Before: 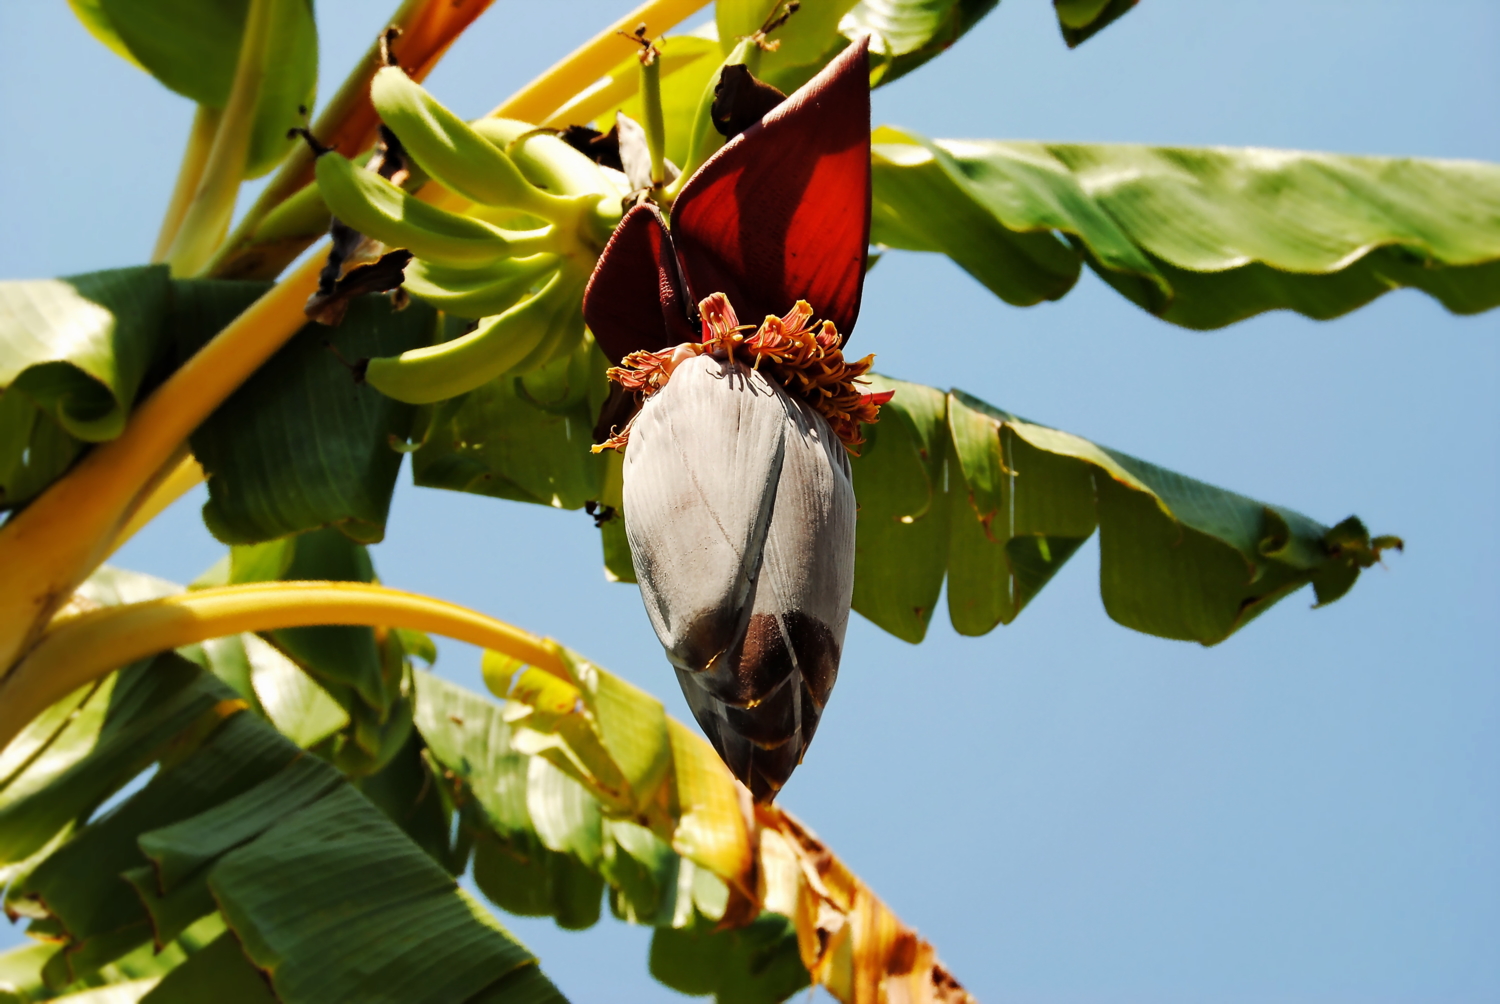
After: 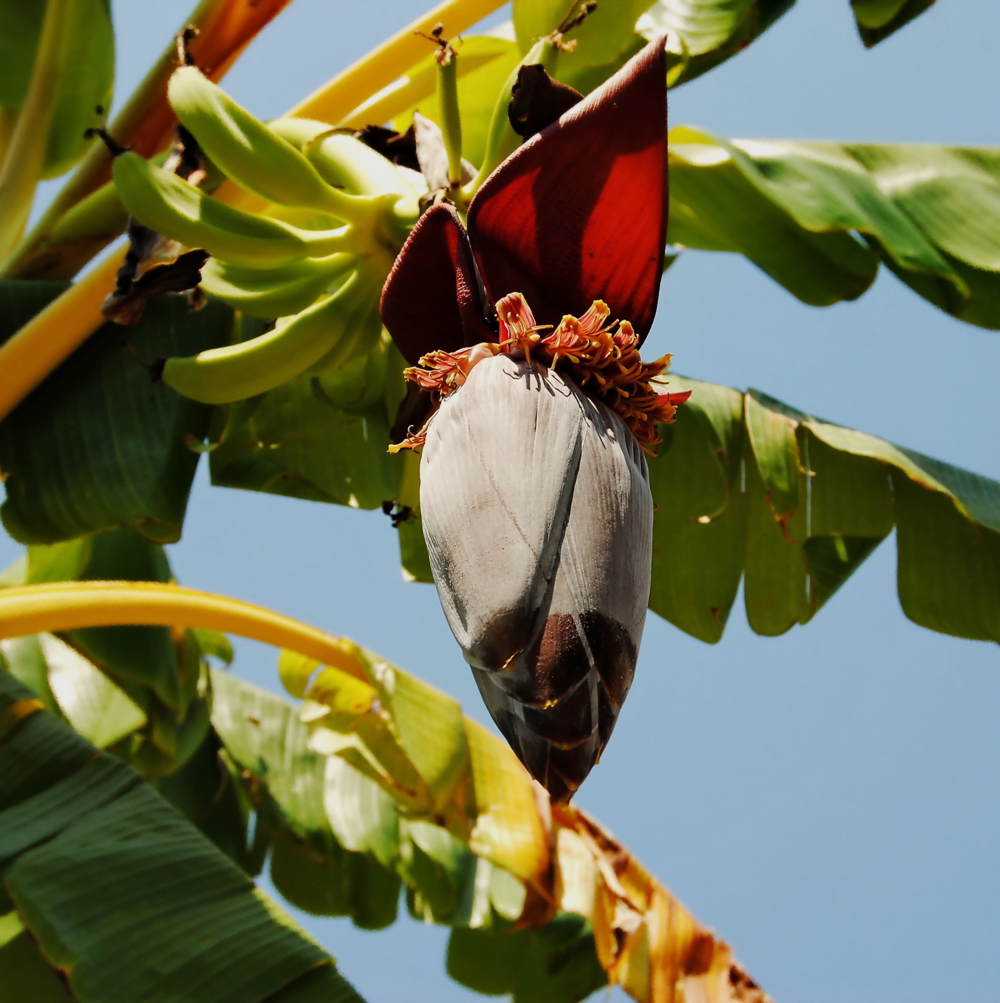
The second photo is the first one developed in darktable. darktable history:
crop and rotate: left 13.537%, right 19.796%
rotate and perspective: crop left 0, crop top 0
exposure: exposure -0.293 EV, compensate highlight preservation false
base curve: curves: ch0 [(0, 0) (0.283, 0.295) (1, 1)], preserve colors none
